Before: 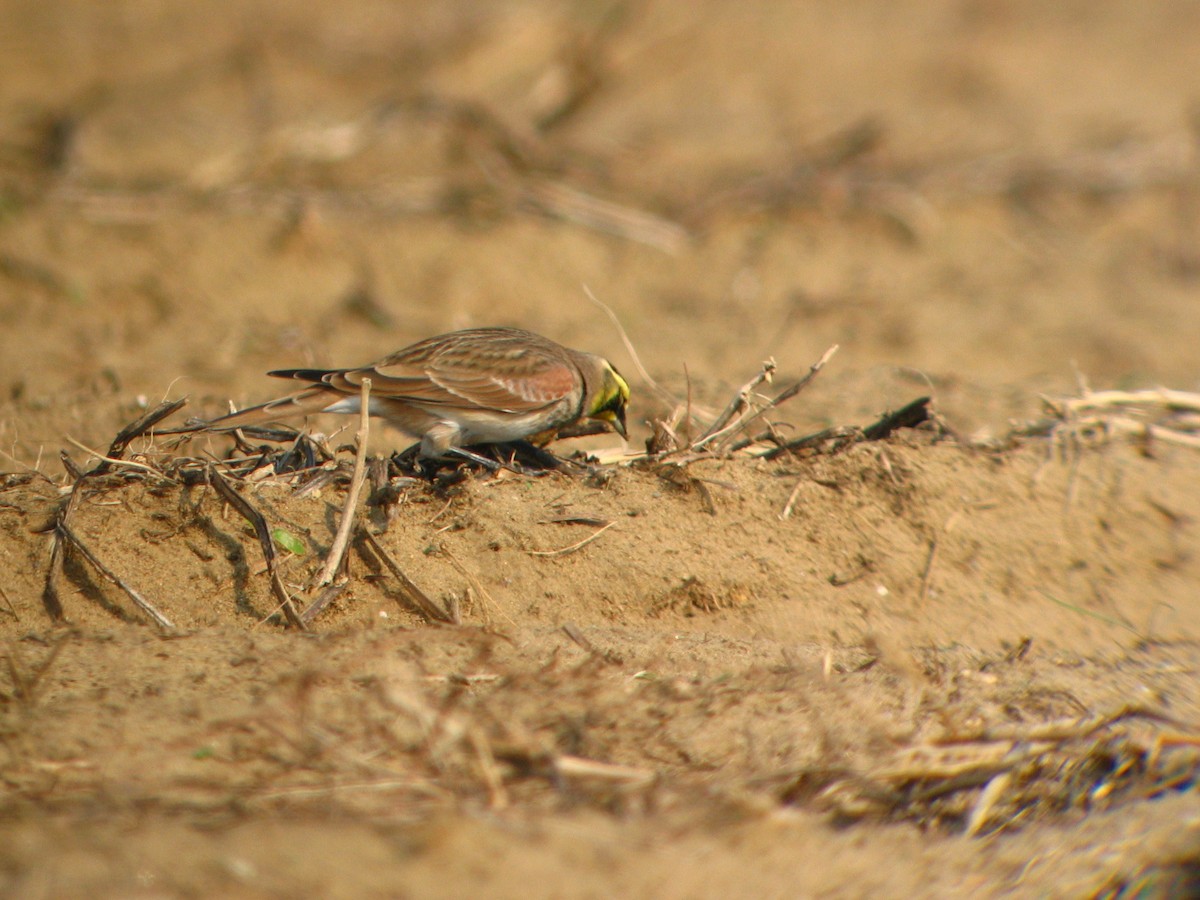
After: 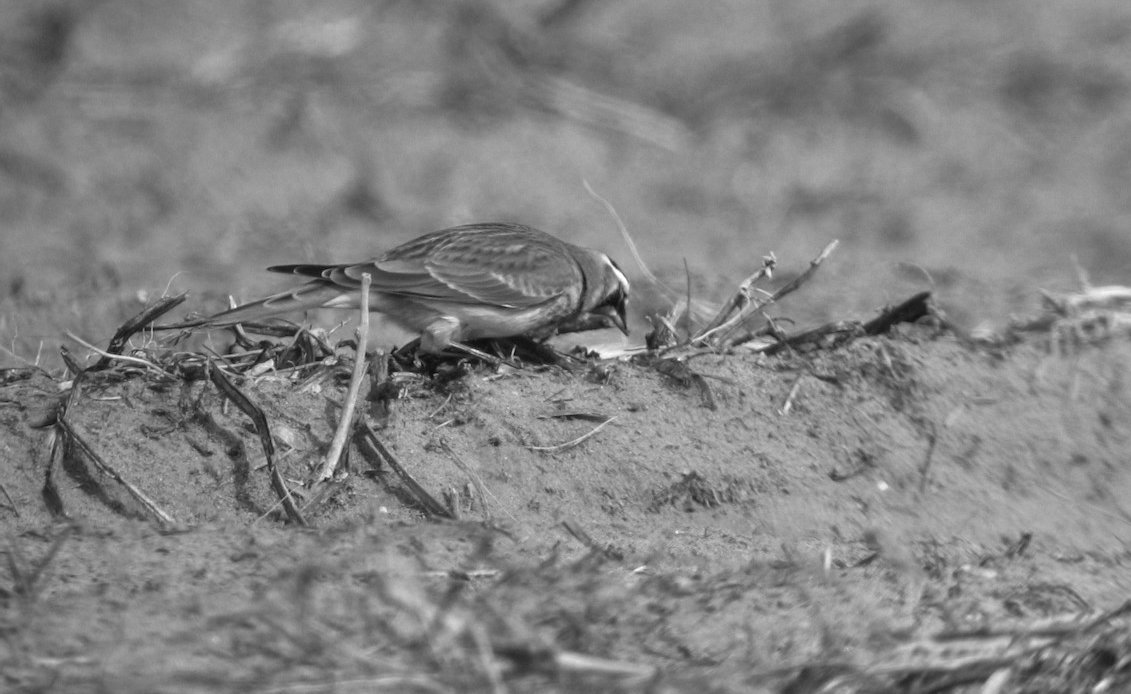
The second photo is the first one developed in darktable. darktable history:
color zones: curves: ch0 [(0.002, 0.593) (0.143, 0.417) (0.285, 0.541) (0.455, 0.289) (0.608, 0.327) (0.727, 0.283) (0.869, 0.571) (1, 0.603)]; ch1 [(0, 0) (0.143, 0) (0.286, 0) (0.429, 0) (0.571, 0) (0.714, 0) (0.857, 0)]
crop and rotate: angle 0.03°, top 11.643%, right 5.651%, bottom 11.189%
shadows and highlights: radius 118.69, shadows 42.21, highlights -61.56, soften with gaussian
